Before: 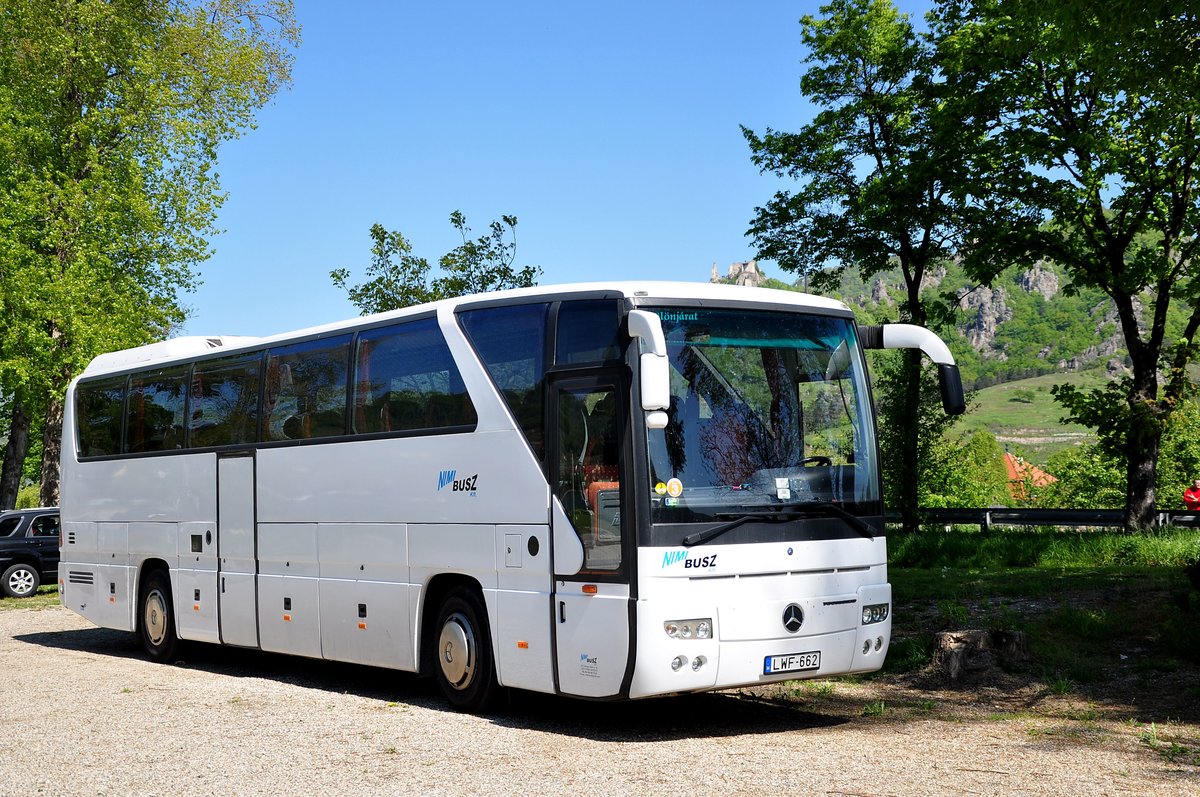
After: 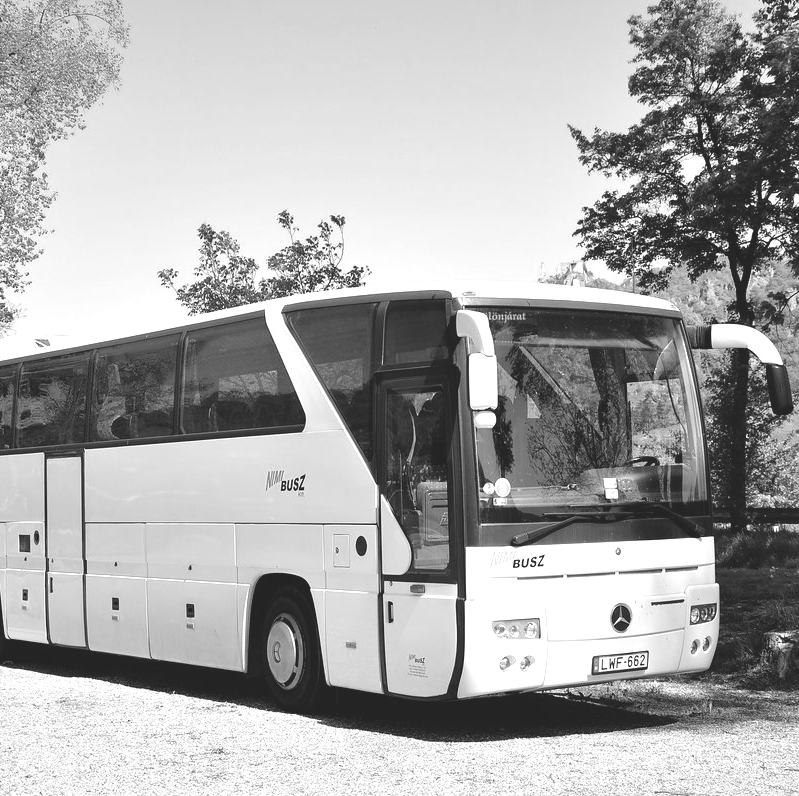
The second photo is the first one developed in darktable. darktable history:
shadows and highlights: shadows 32, highlights -32, soften with gaussian
monochrome: on, module defaults
crop and rotate: left 14.385%, right 18.948%
white balance: red 0.766, blue 1.537
colorize: saturation 60%, source mix 100%
